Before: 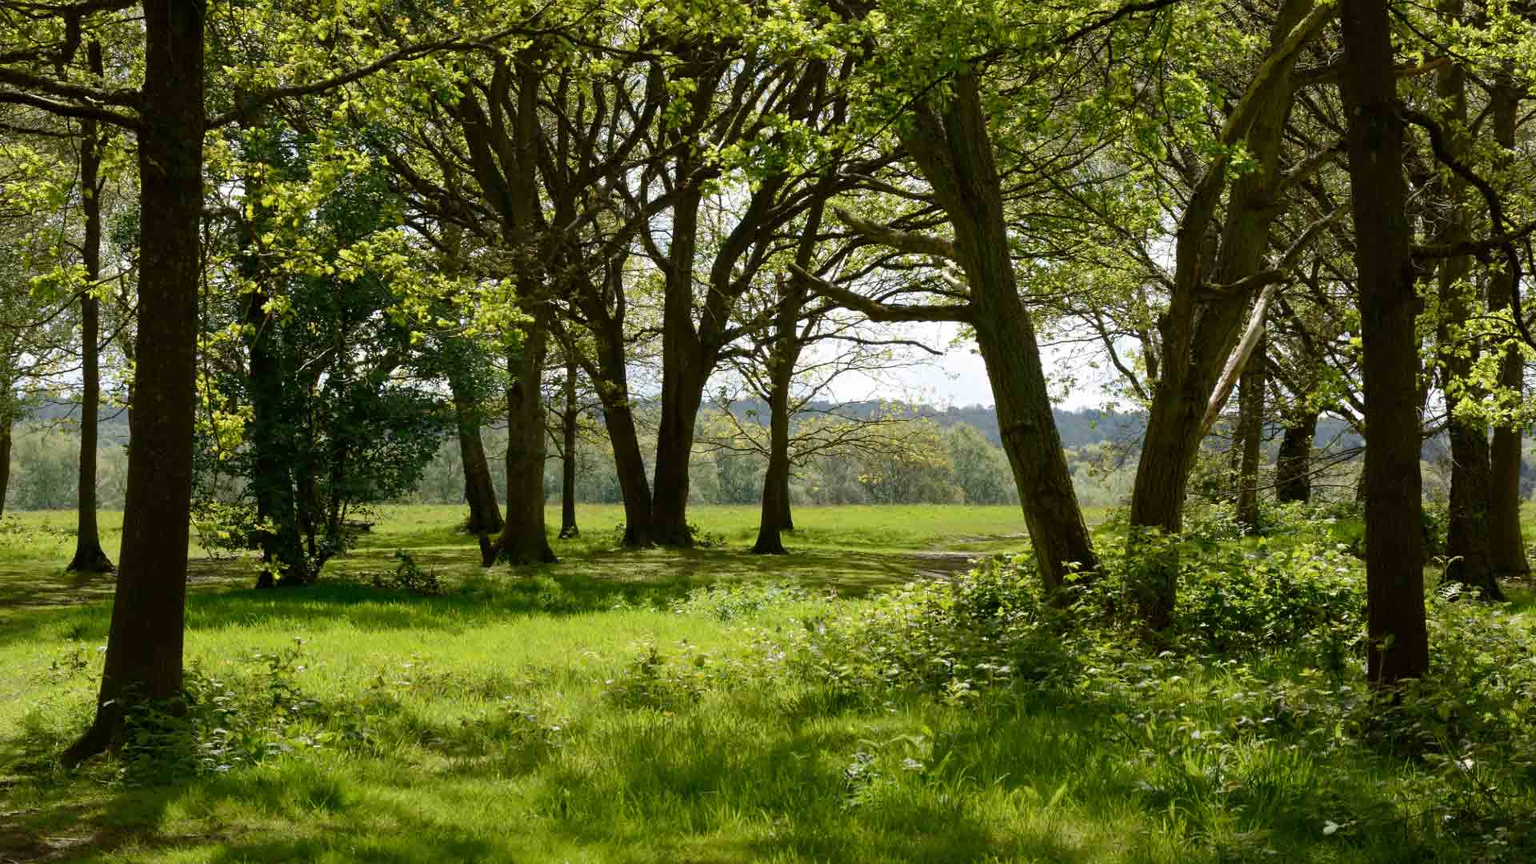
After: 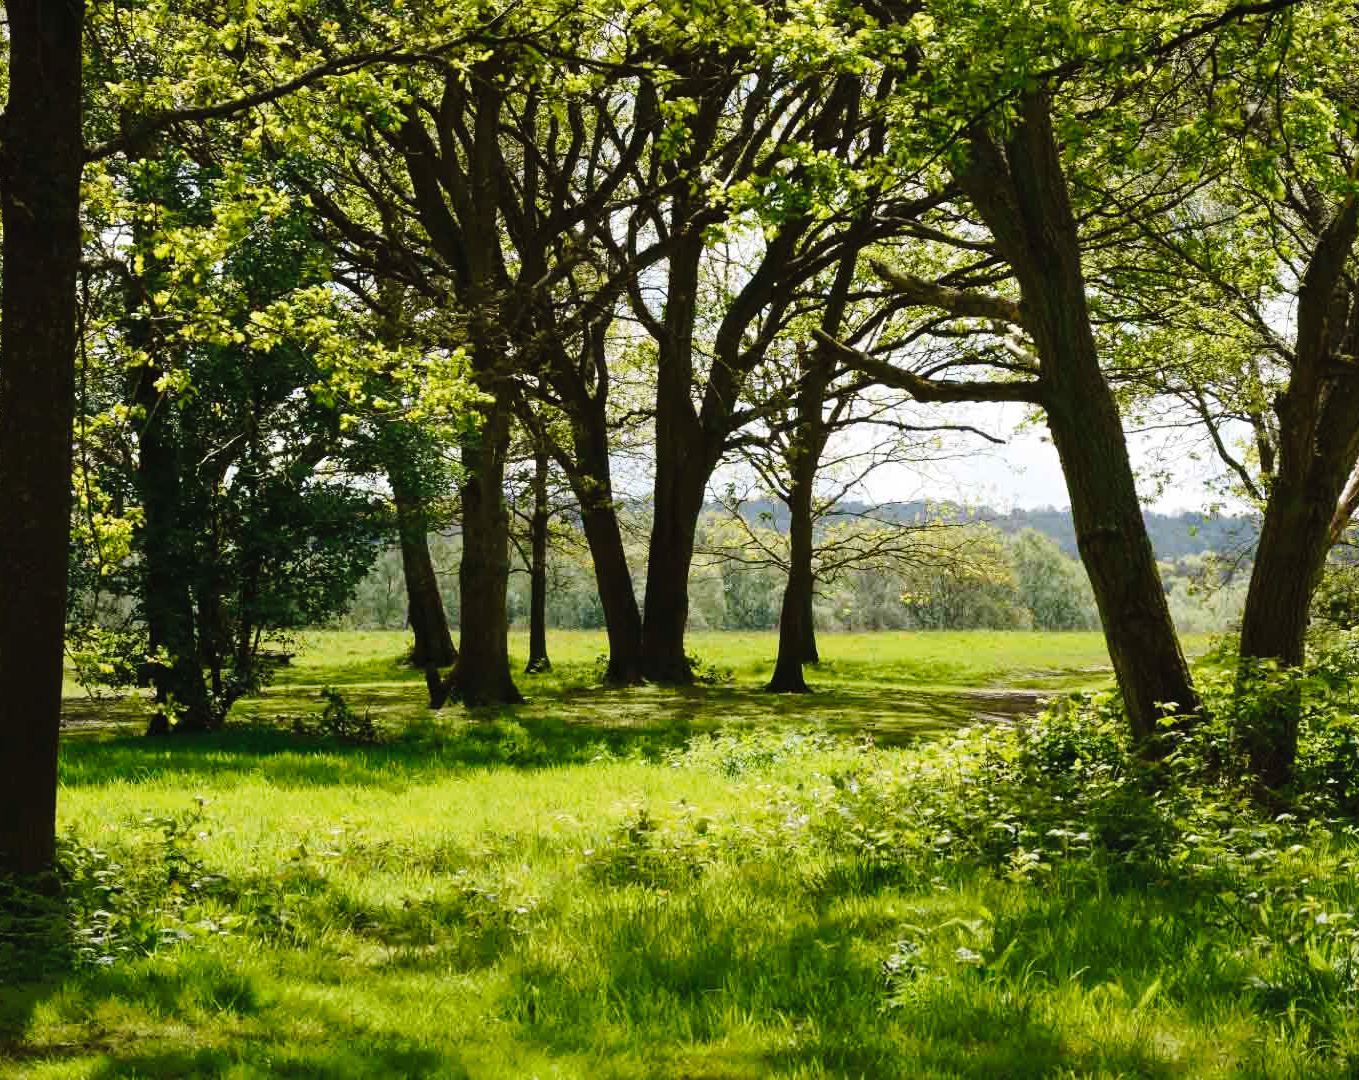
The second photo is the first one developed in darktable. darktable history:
tone curve: curves: ch0 [(0, 0) (0.003, 0.024) (0.011, 0.032) (0.025, 0.041) (0.044, 0.054) (0.069, 0.069) (0.1, 0.09) (0.136, 0.116) (0.177, 0.162) (0.224, 0.213) (0.277, 0.278) (0.335, 0.359) (0.399, 0.447) (0.468, 0.543) (0.543, 0.621) (0.623, 0.717) (0.709, 0.807) (0.801, 0.876) (0.898, 0.934) (1, 1)], preserve colors none
crop and rotate: left 9.061%, right 20.142%
